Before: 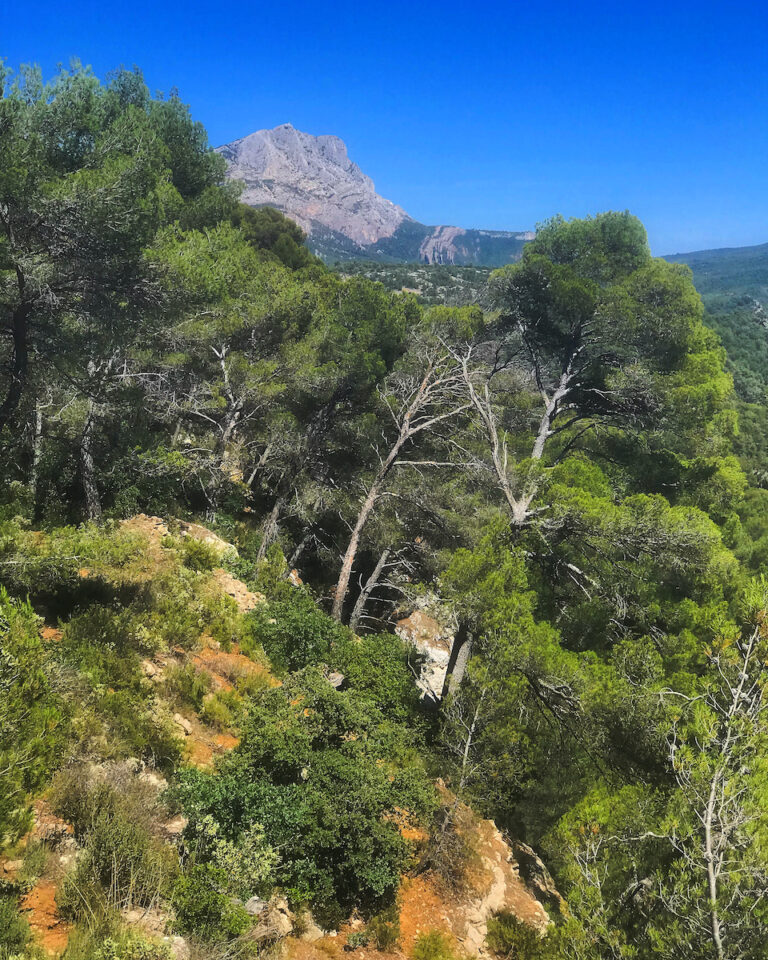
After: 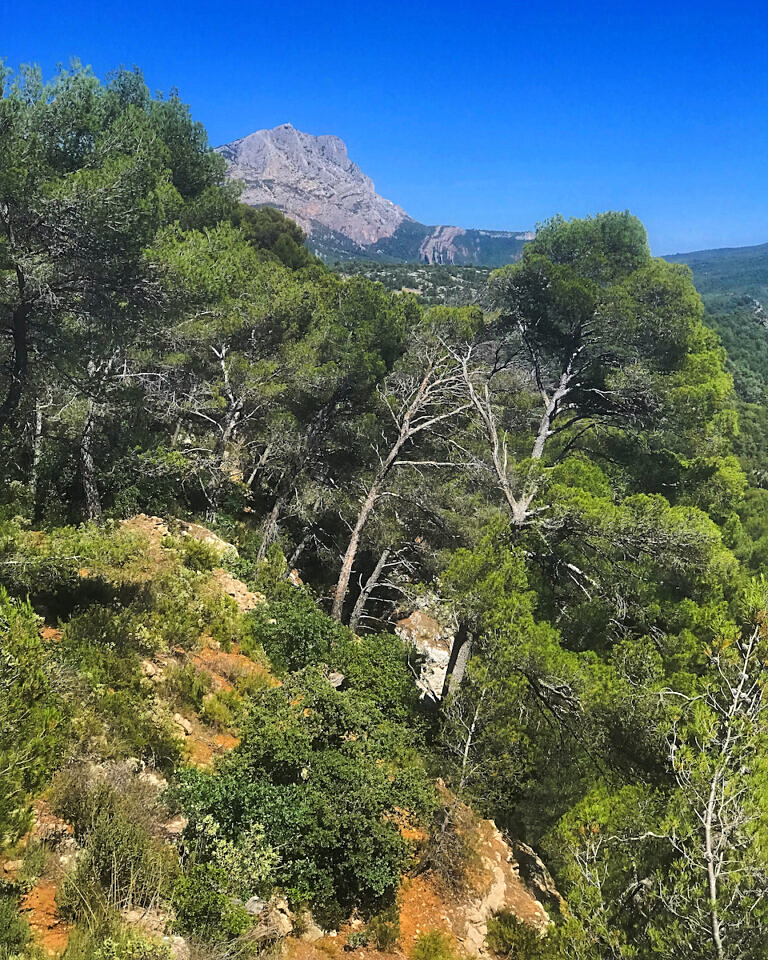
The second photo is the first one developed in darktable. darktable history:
sharpen: on, module defaults
shadows and highlights: shadows 24.5, highlights -78.15, soften with gaussian
